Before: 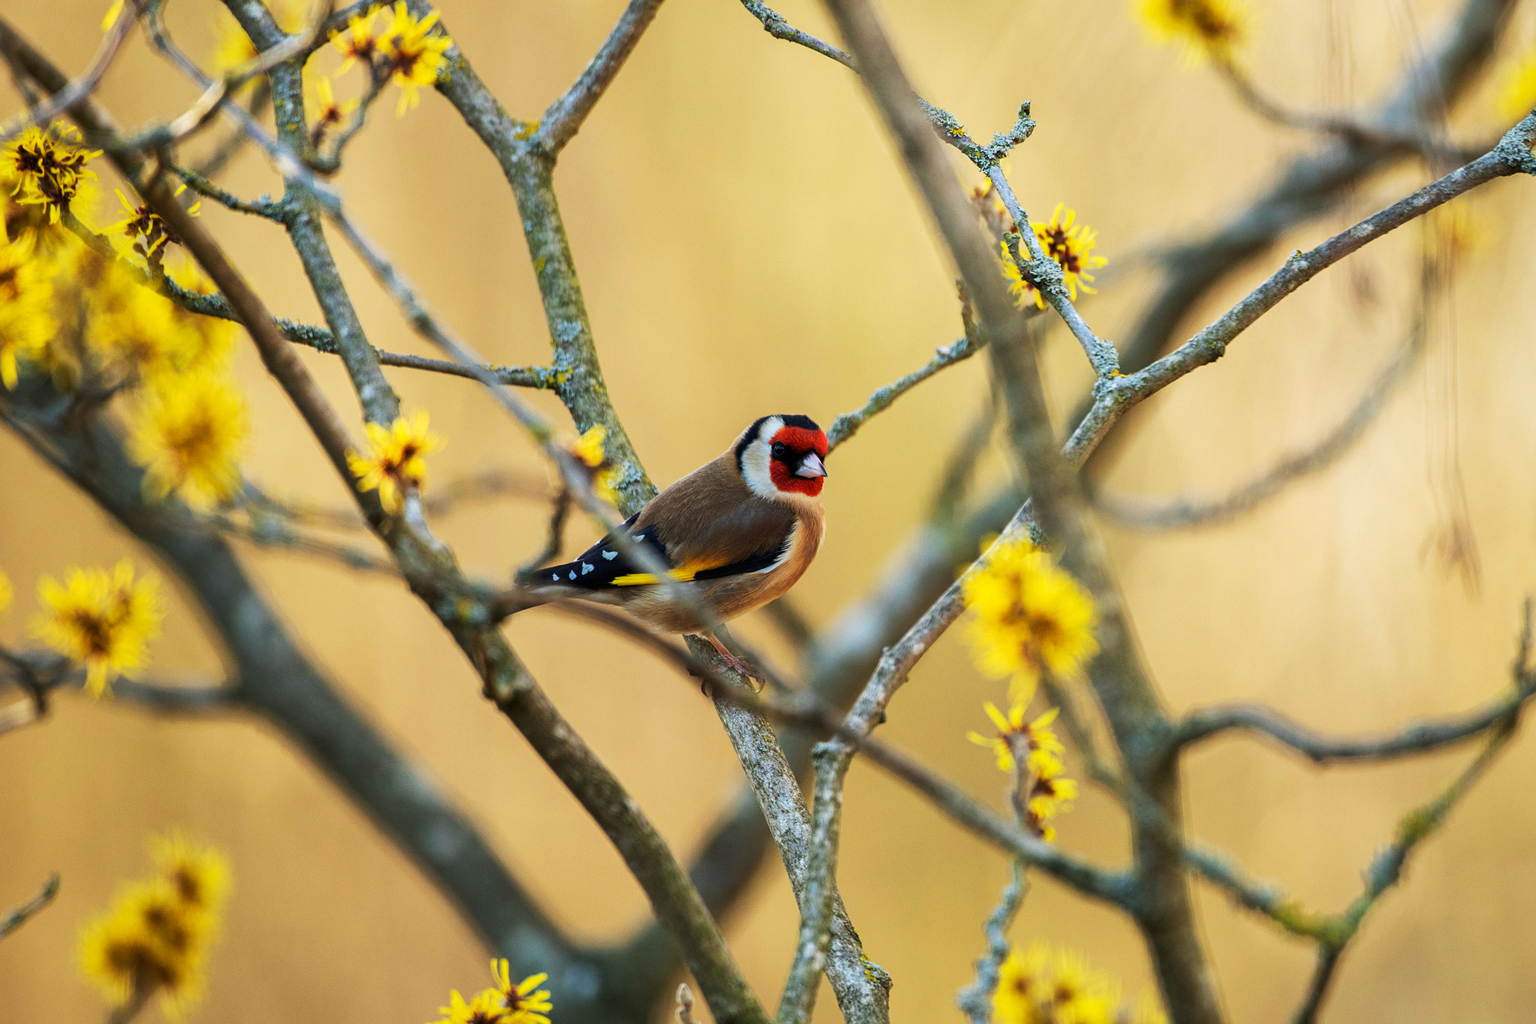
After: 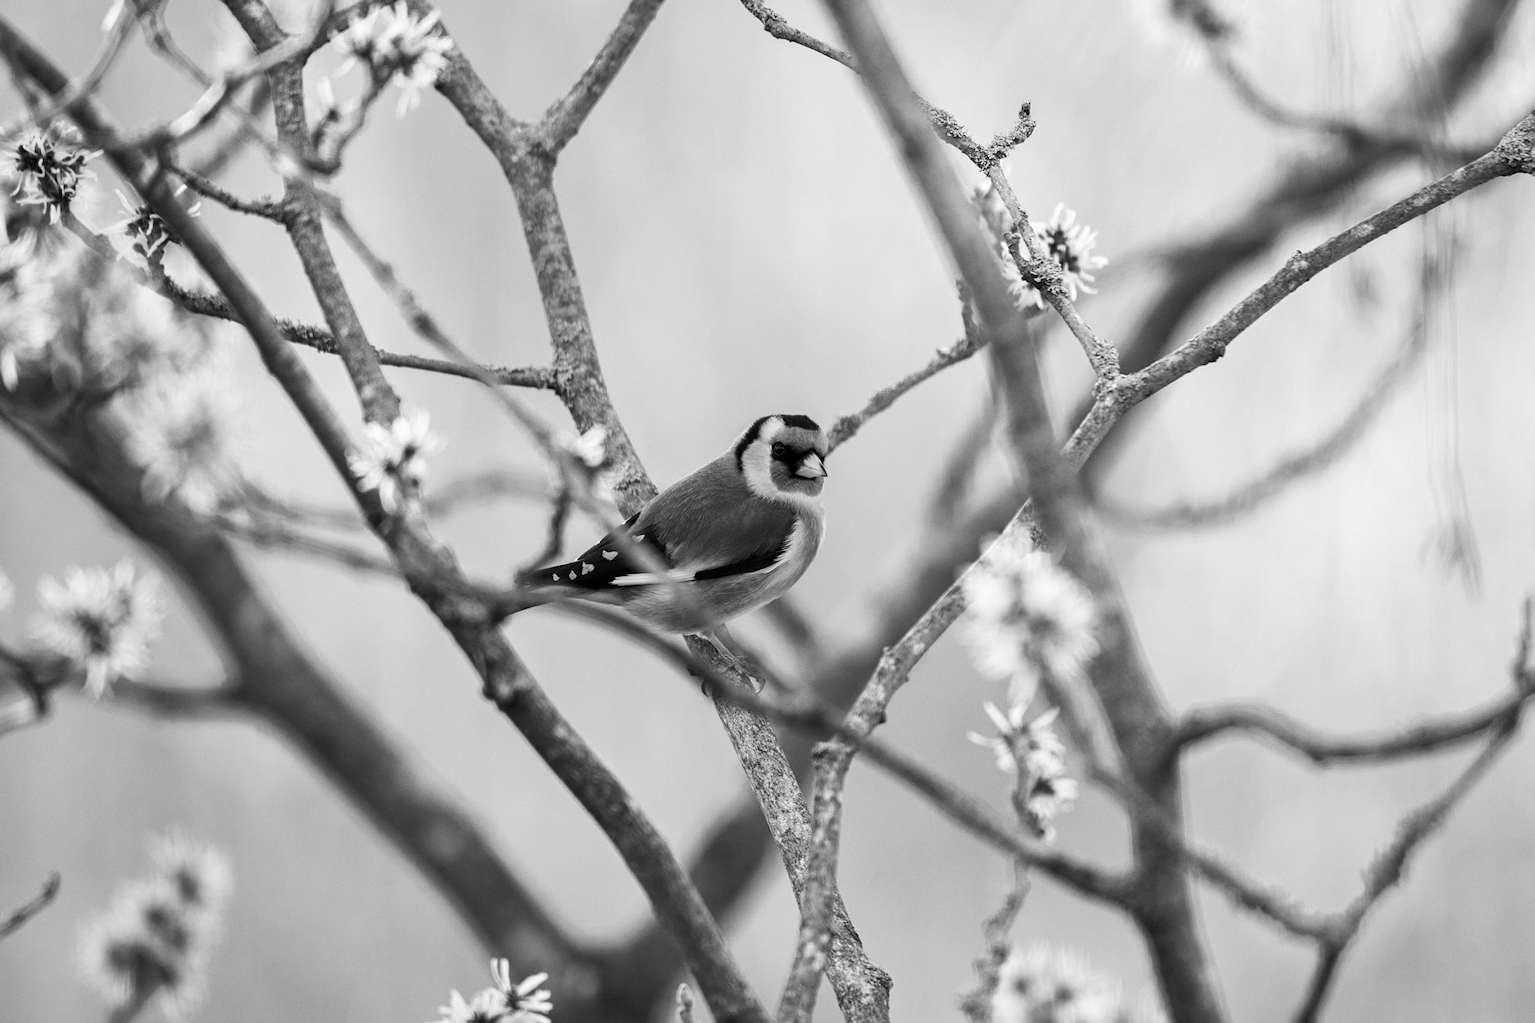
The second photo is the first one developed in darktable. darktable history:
white balance: red 1.467, blue 0.684
monochrome: a -71.75, b 75.82
tone equalizer: -8 EV -0.55 EV
